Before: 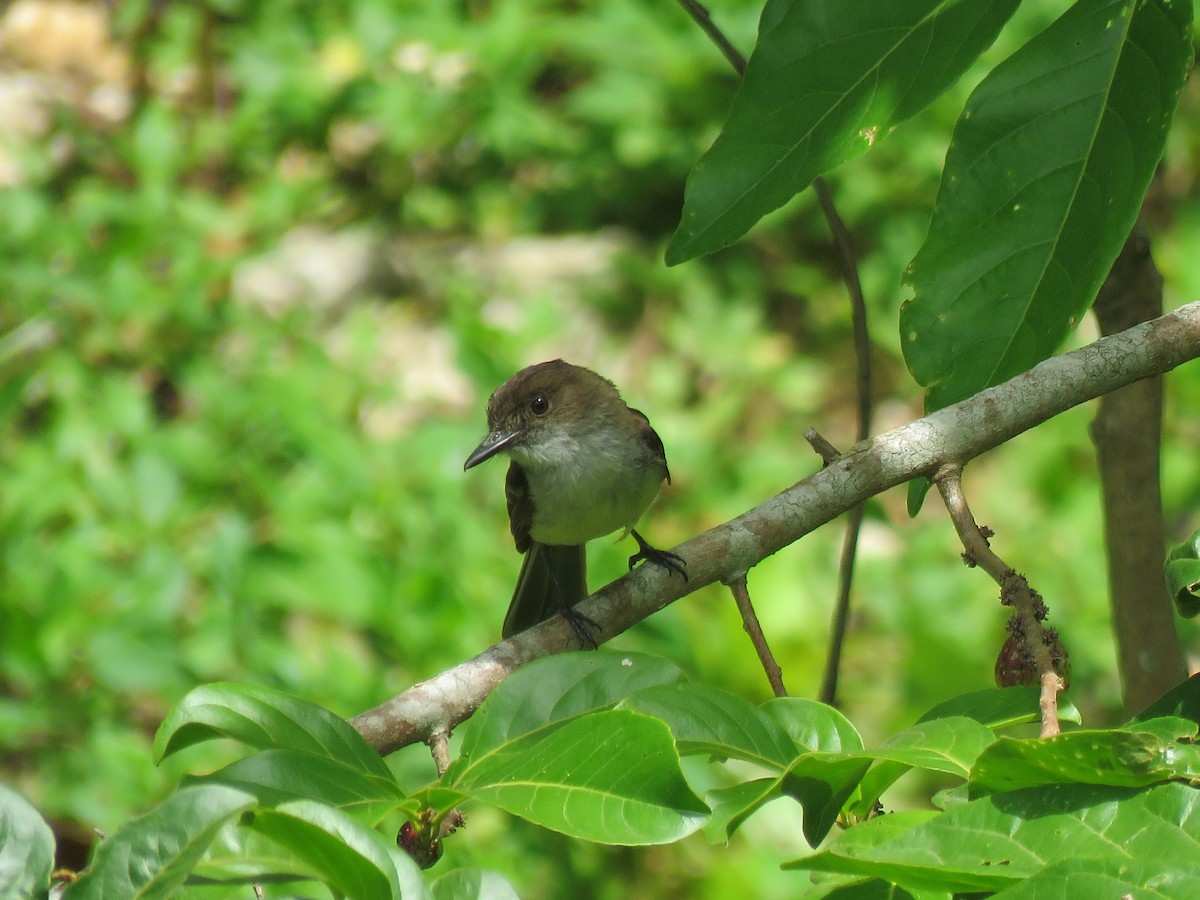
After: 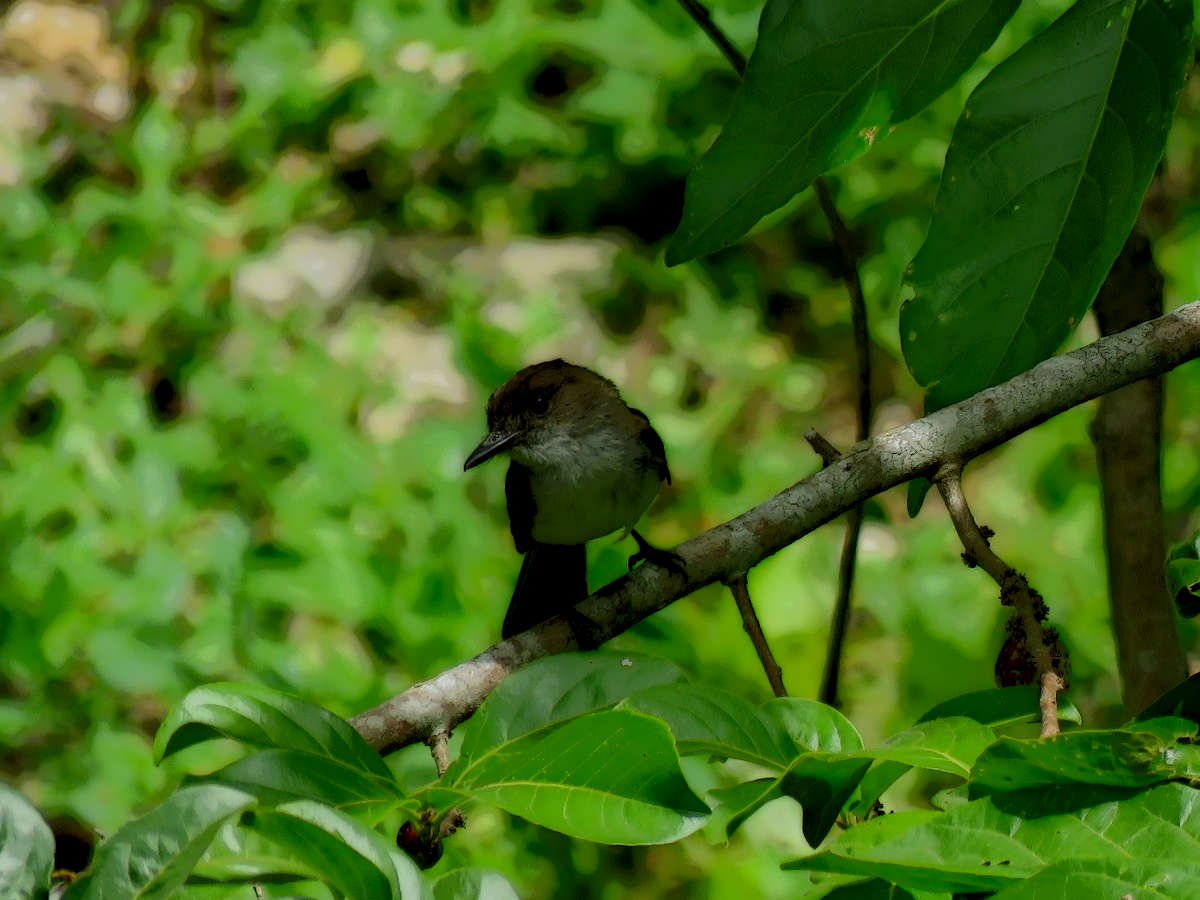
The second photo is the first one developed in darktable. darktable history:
local contrast: highlights 0%, shadows 219%, detail 164%, midtone range 0.003
